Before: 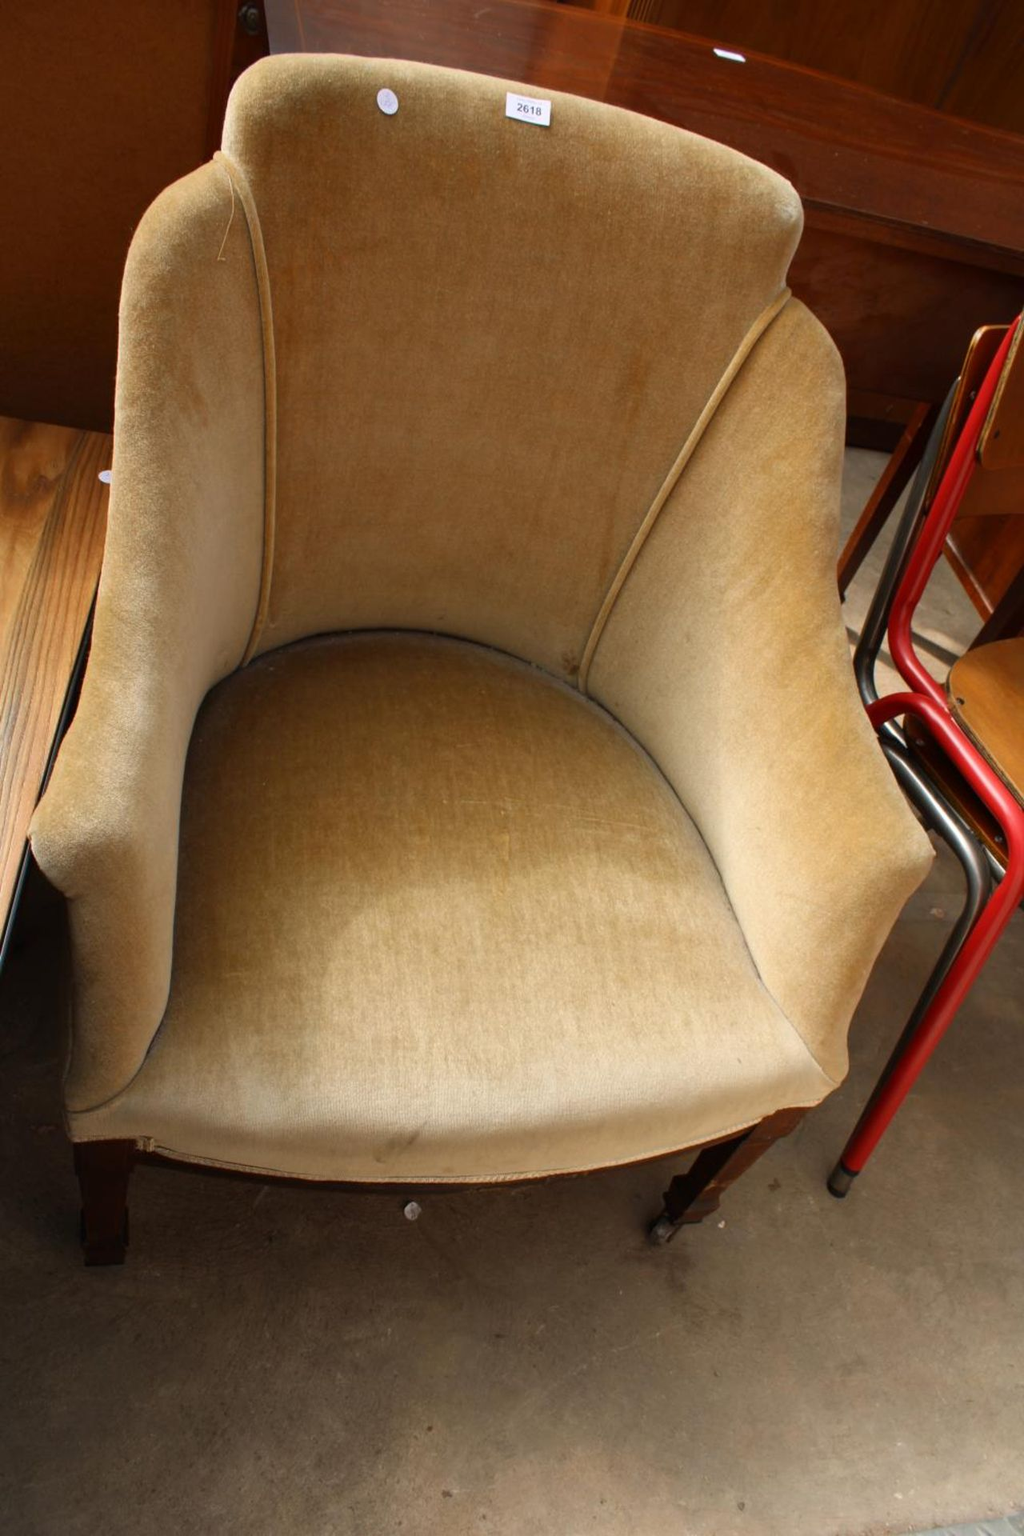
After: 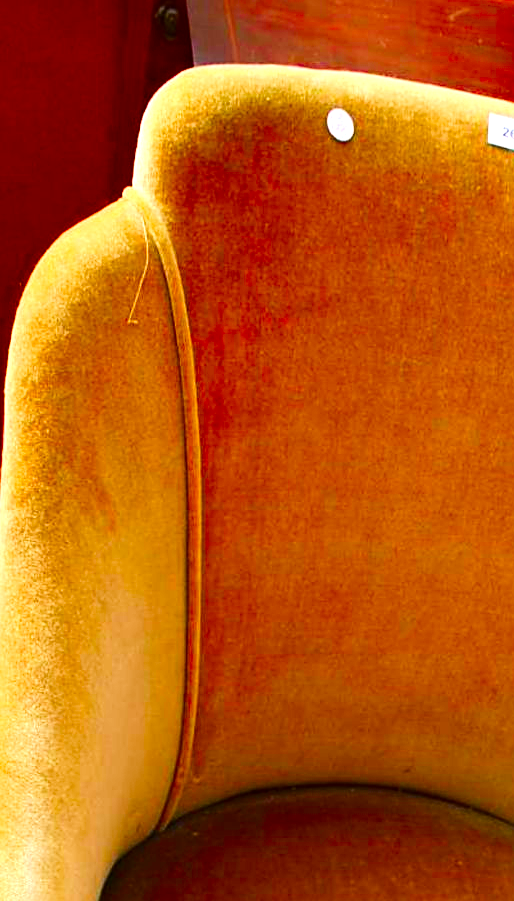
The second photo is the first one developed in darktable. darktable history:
color correction: highlights b* -0.047, saturation 1.76
crop and rotate: left 11.269%, top 0.108%, right 48.573%, bottom 52.941%
contrast brightness saturation: contrast 0.12, brightness -0.121, saturation 0.197
tone curve: curves: ch0 [(0, 0) (0.071, 0.058) (0.266, 0.268) (0.498, 0.542) (0.766, 0.807) (1, 0.983)]; ch1 [(0, 0) (0.346, 0.307) (0.408, 0.387) (0.463, 0.465) (0.482, 0.493) (0.502, 0.499) (0.517, 0.502) (0.55, 0.548) (0.597, 0.61) (0.651, 0.698) (1, 1)]; ch2 [(0, 0) (0.346, 0.34) (0.434, 0.46) (0.485, 0.494) (0.5, 0.498) (0.517, 0.506) (0.526, 0.539) (0.583, 0.603) (0.625, 0.659) (1, 1)], preserve colors none
sharpen: on, module defaults
exposure: exposure 1 EV, compensate highlight preservation false
